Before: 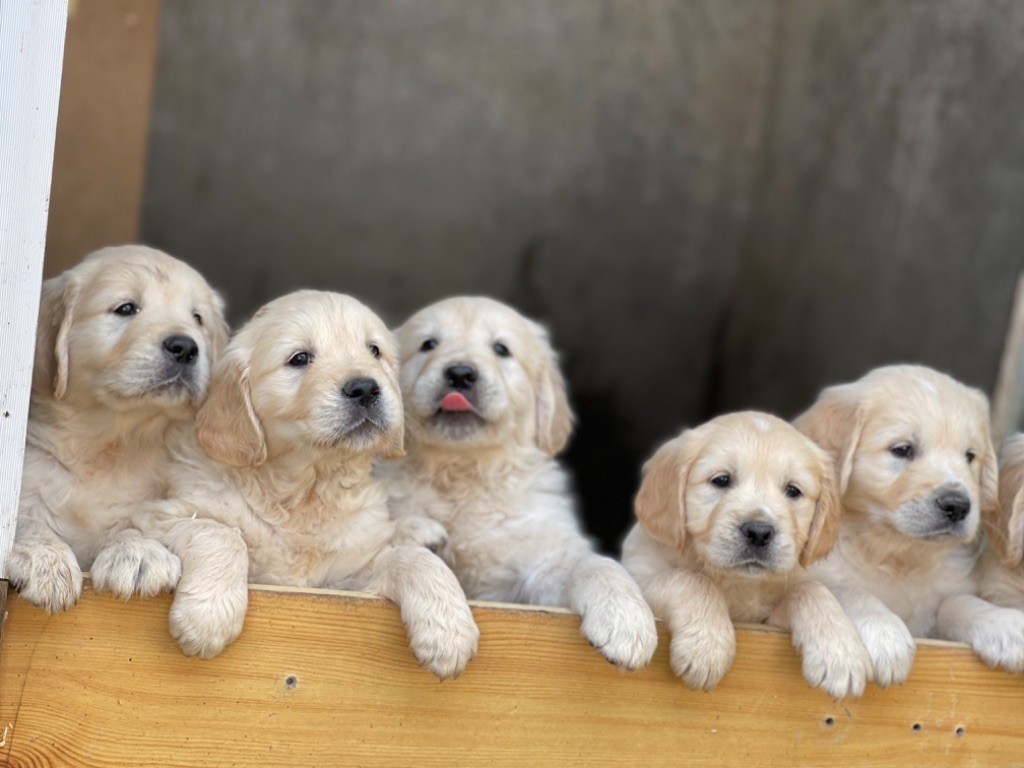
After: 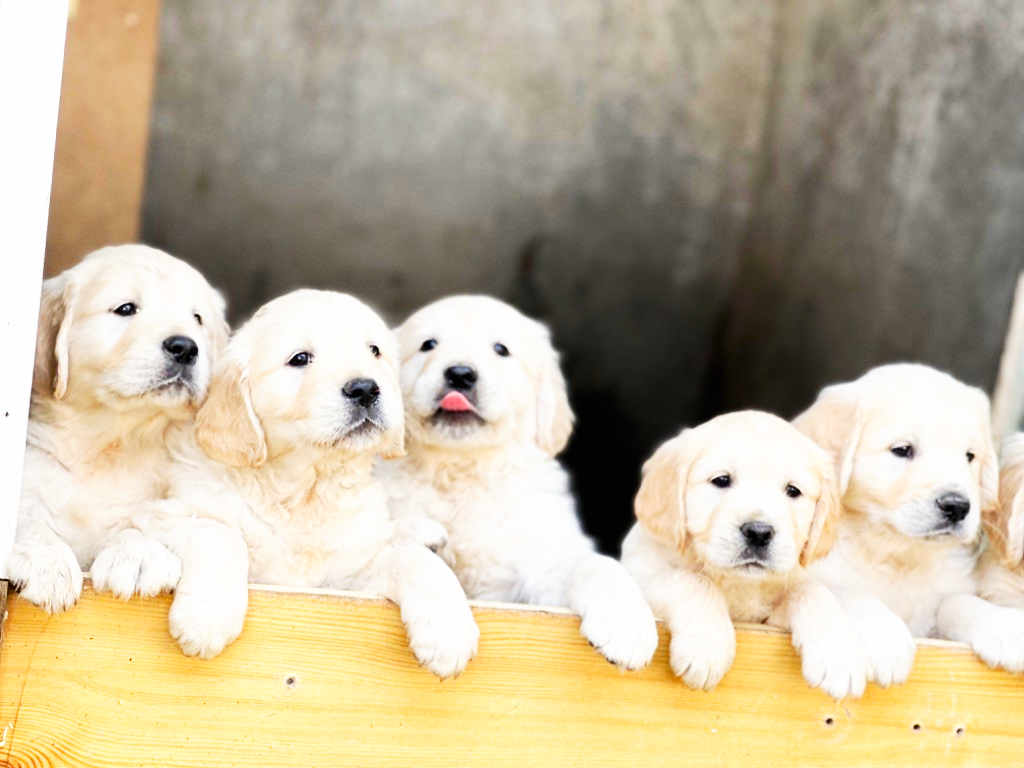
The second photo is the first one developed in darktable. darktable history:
contrast brightness saturation: contrast 0.14
base curve: curves: ch0 [(0, 0) (0.007, 0.004) (0.027, 0.03) (0.046, 0.07) (0.207, 0.54) (0.442, 0.872) (0.673, 0.972) (1, 1)], preserve colors none
